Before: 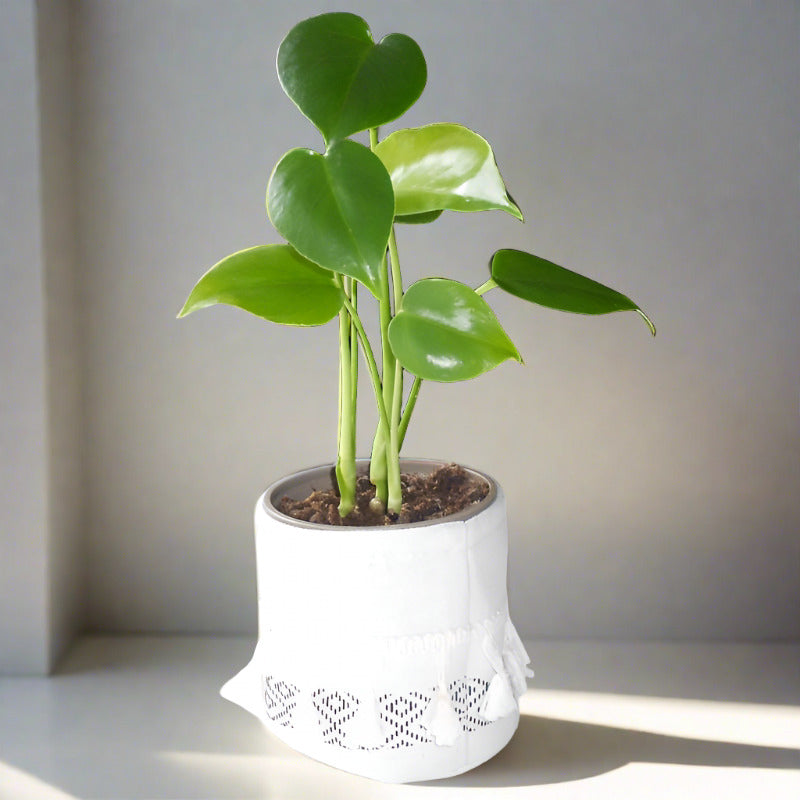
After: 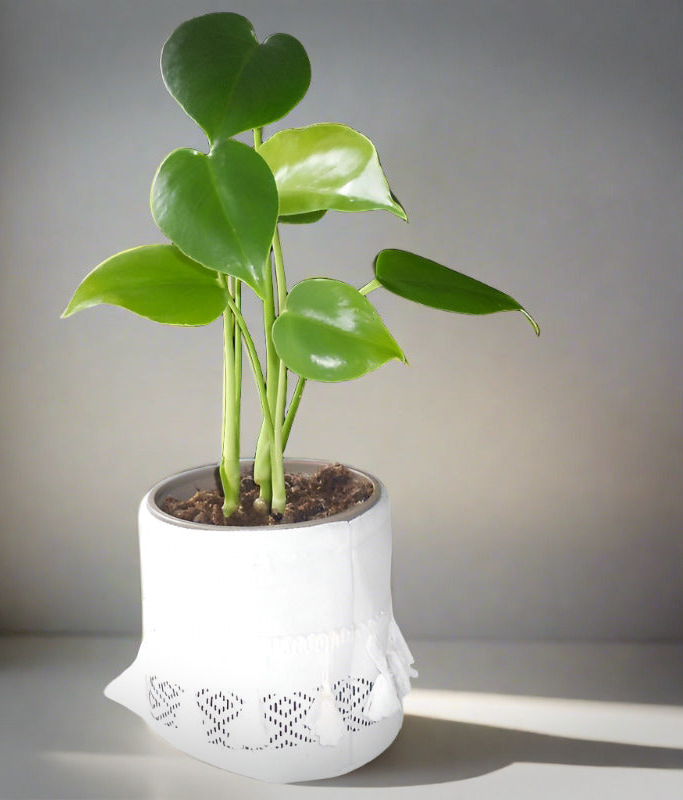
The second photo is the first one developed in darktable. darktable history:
vignetting: fall-off start 100%, brightness -0.406, saturation -0.3, width/height ratio 1.324, dithering 8-bit output, unbound false
crop and rotate: left 14.584%
